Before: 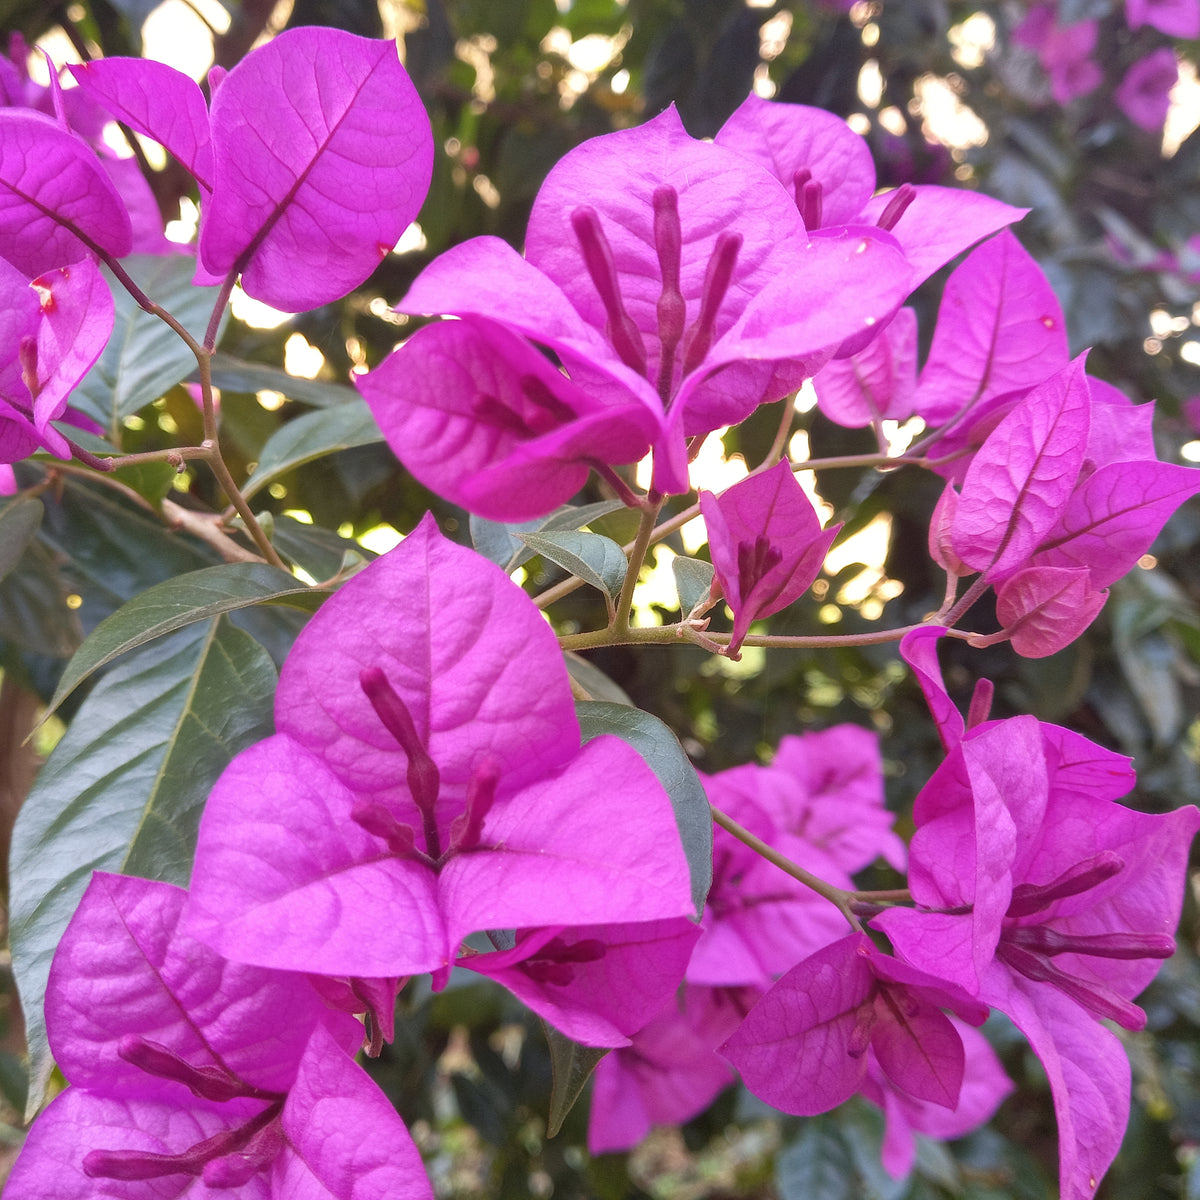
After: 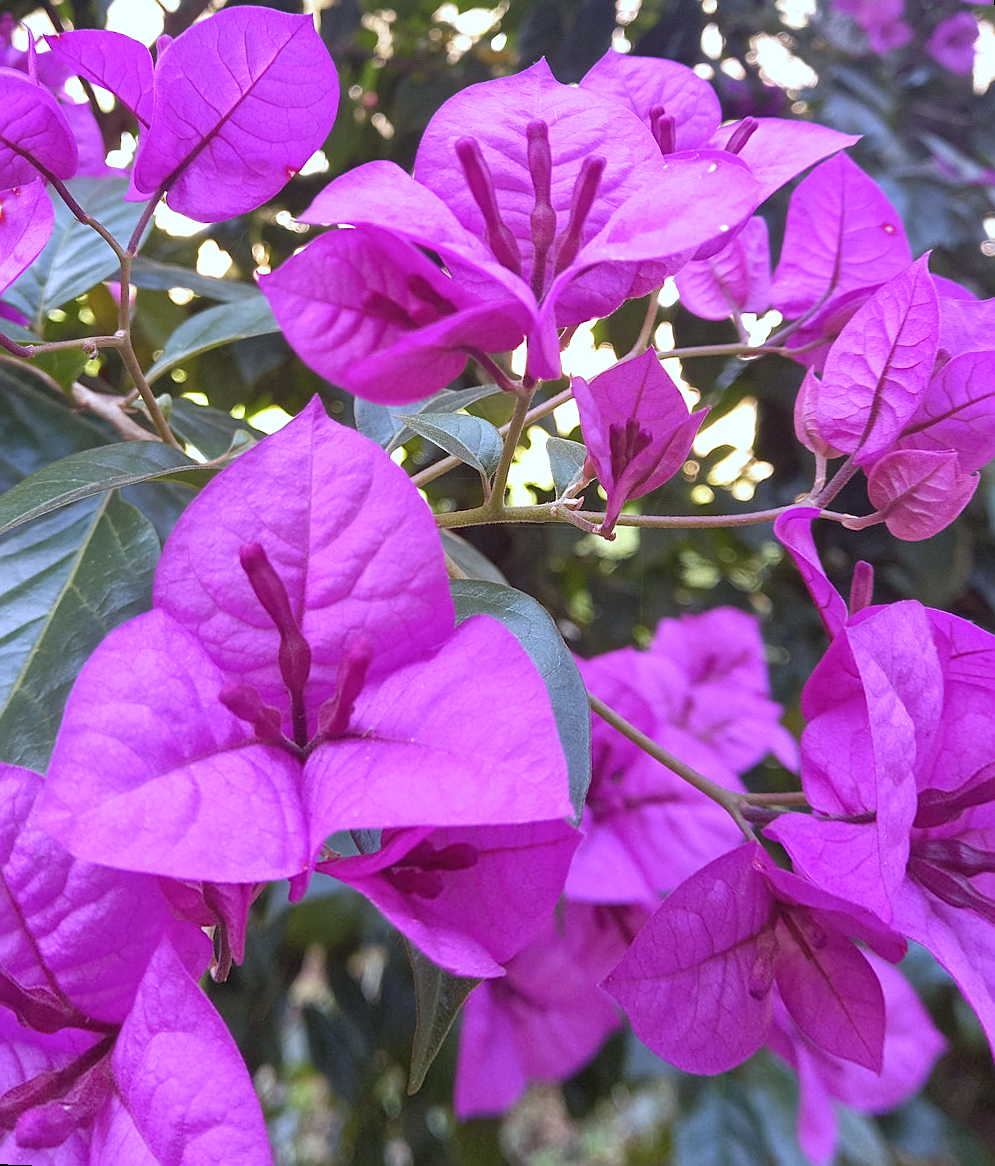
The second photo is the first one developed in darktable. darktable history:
exposure: compensate highlight preservation false
rotate and perspective: rotation 0.72°, lens shift (vertical) -0.352, lens shift (horizontal) -0.051, crop left 0.152, crop right 0.859, crop top 0.019, crop bottom 0.964
white balance: red 0.948, green 1.02, blue 1.176
sharpen: on, module defaults
